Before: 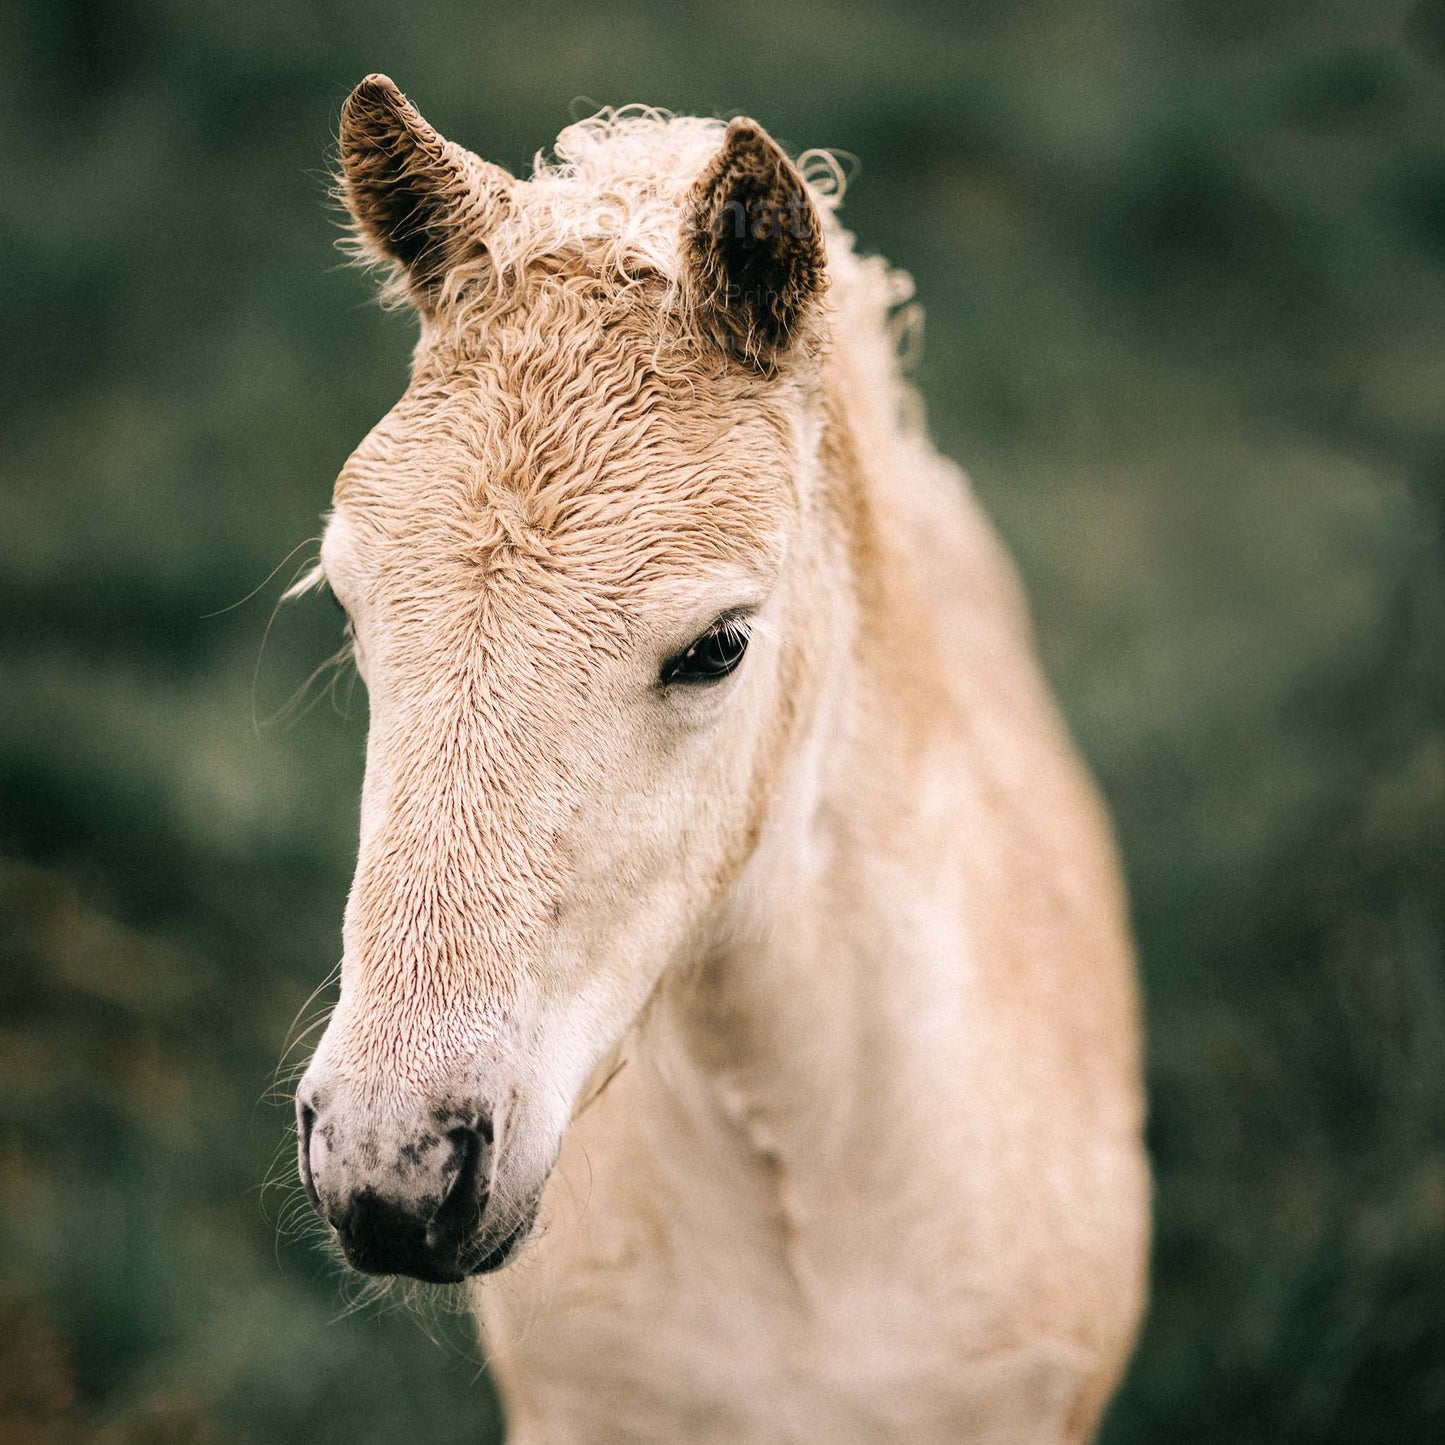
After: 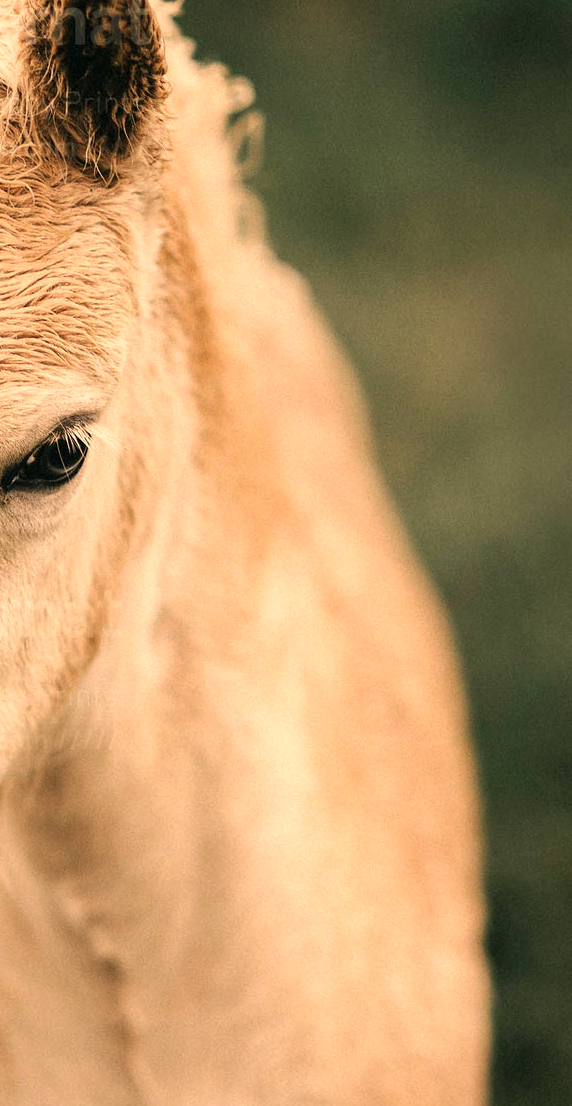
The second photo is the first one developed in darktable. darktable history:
white balance: red 1.138, green 0.996, blue 0.812
crop: left 45.721%, top 13.393%, right 14.118%, bottom 10.01%
shadows and highlights: shadows 25, highlights -25
